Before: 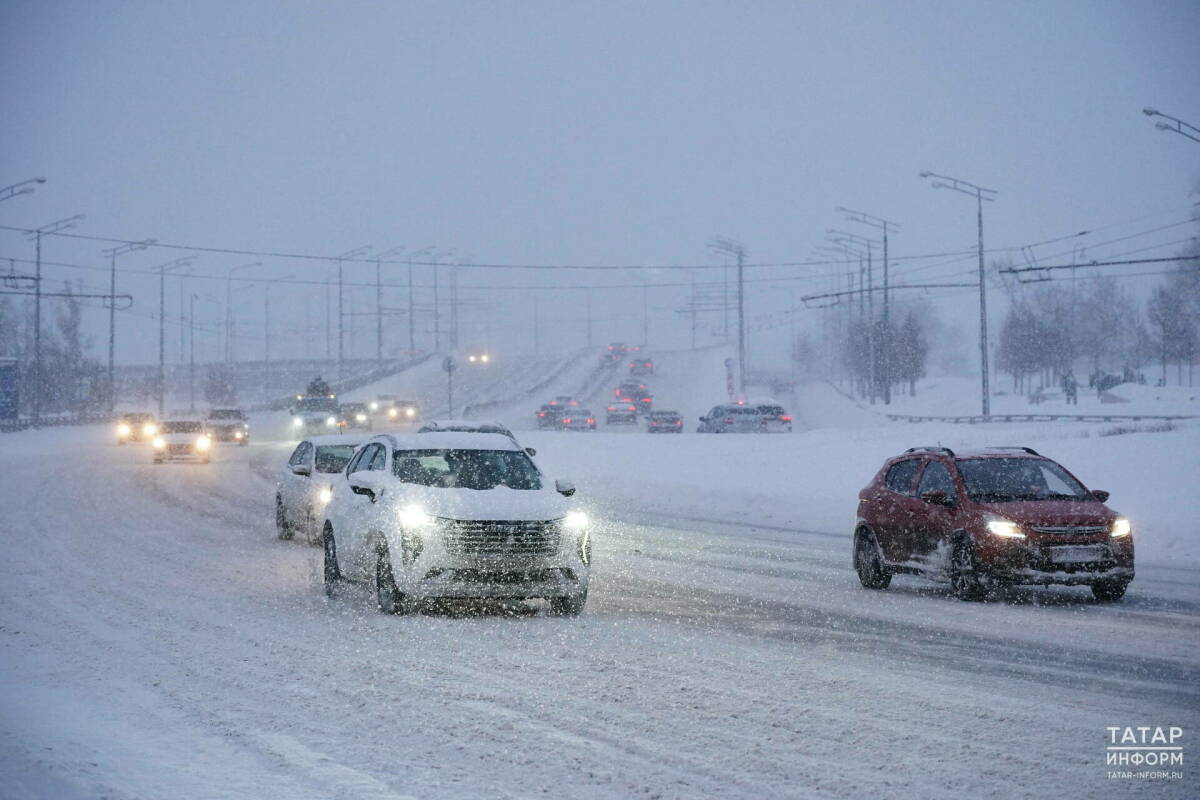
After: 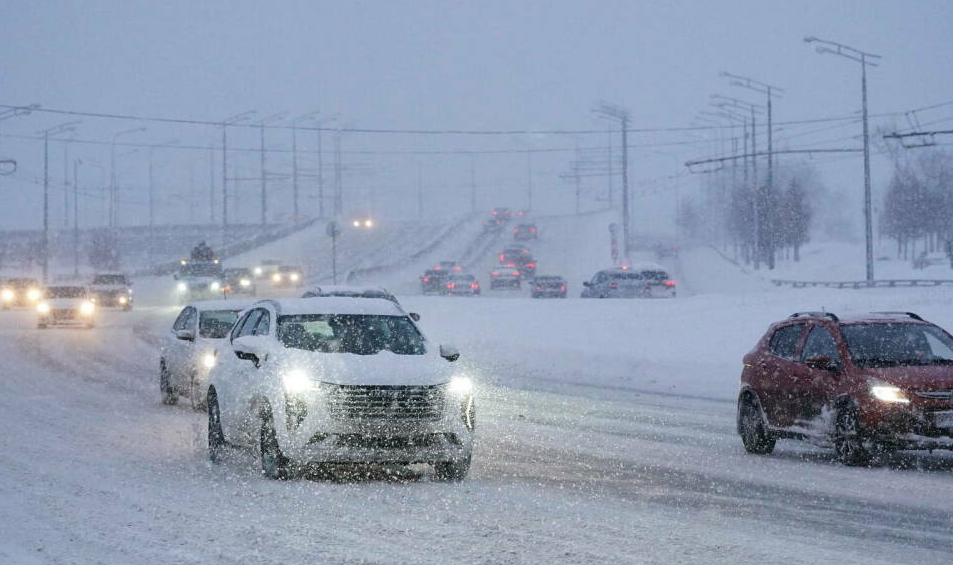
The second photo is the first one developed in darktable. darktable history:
crop: left 9.712%, top 16.928%, right 10.845%, bottom 12.332%
